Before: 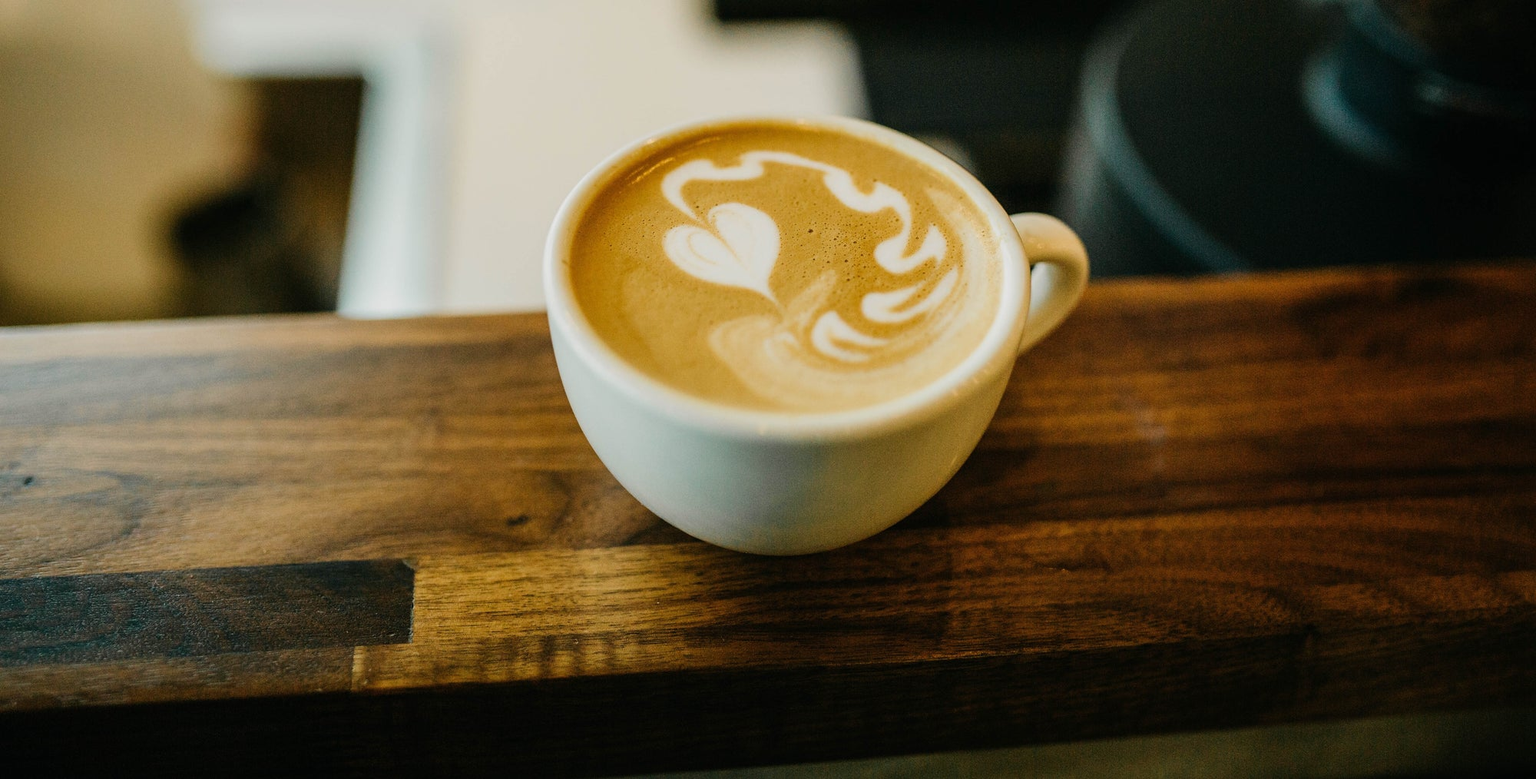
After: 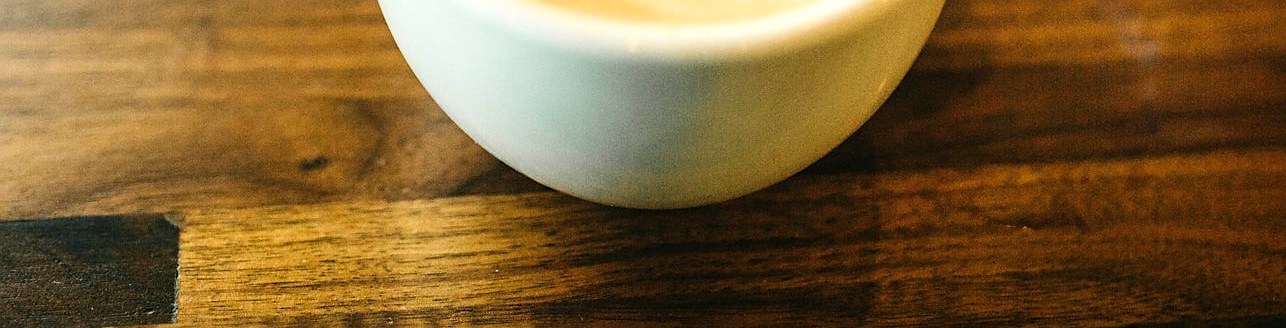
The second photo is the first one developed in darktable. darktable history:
exposure: black level correction 0, exposure 0.693 EV, compensate highlight preservation false
tone equalizer: on, module defaults
sharpen: radius 1.825, amount 0.407, threshold 1.34
crop: left 18.041%, top 50.745%, right 17.61%, bottom 16.894%
shadows and highlights: shadows -24.83, highlights 48.24, soften with gaussian
